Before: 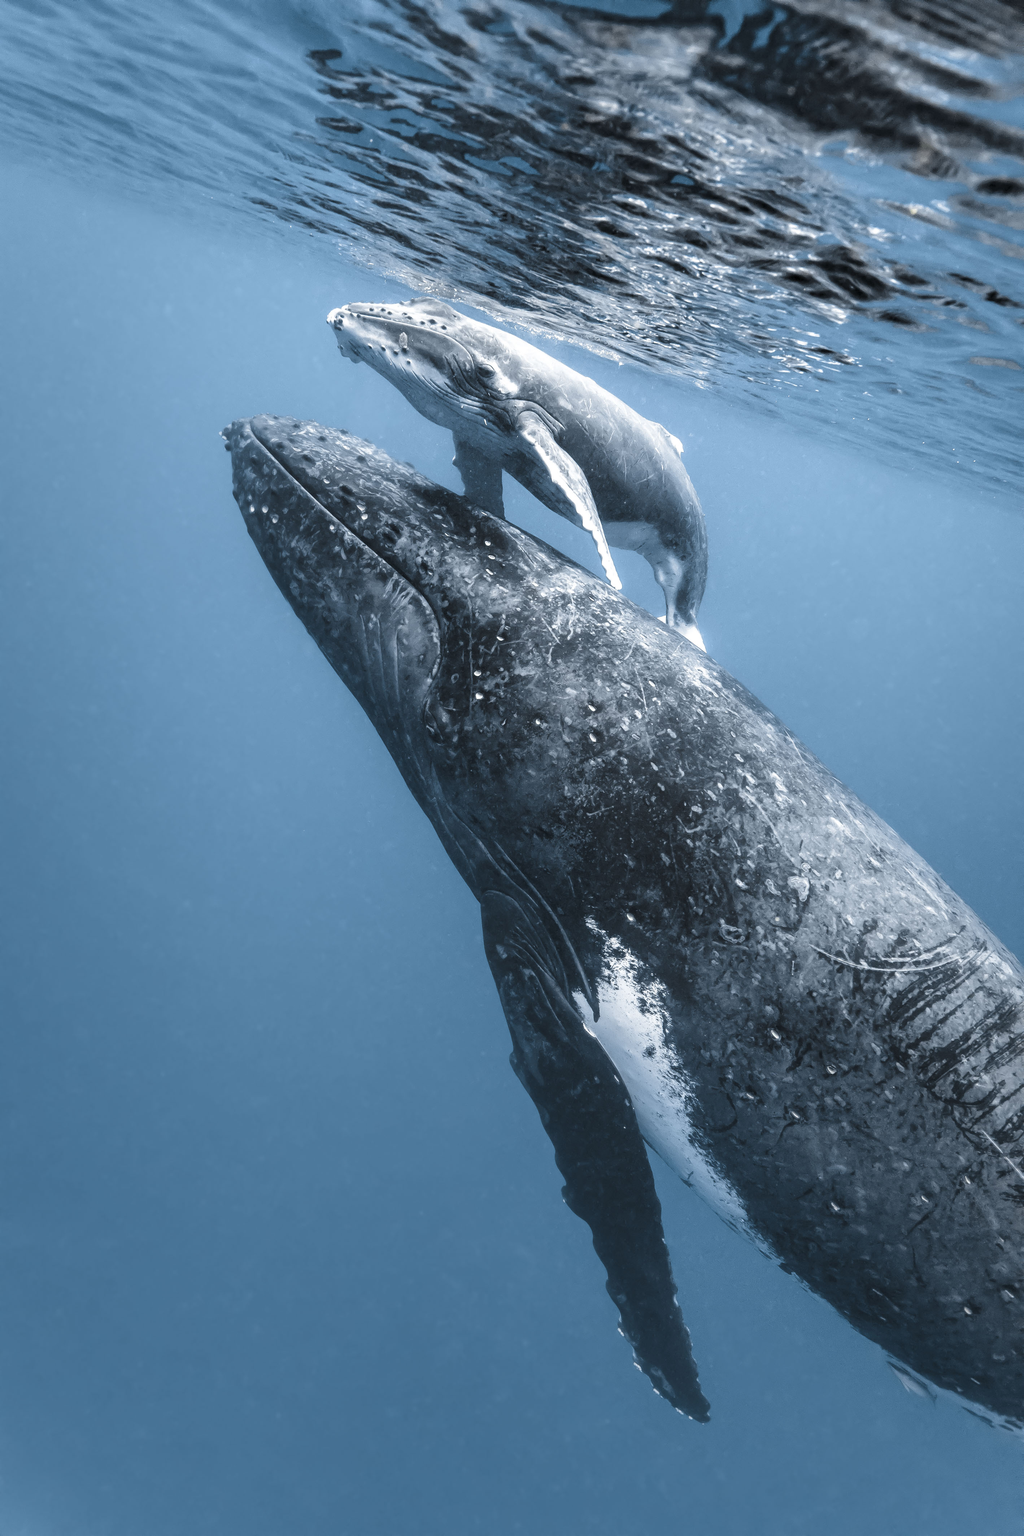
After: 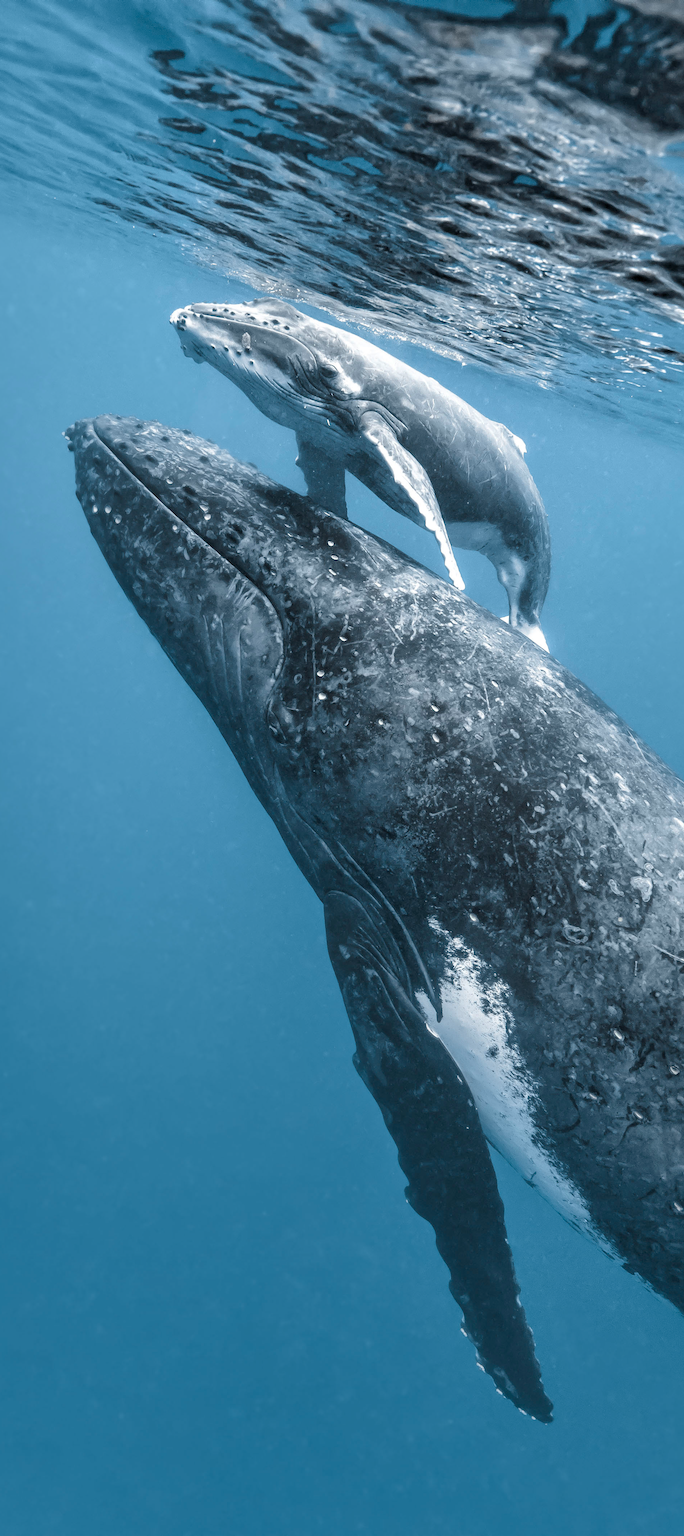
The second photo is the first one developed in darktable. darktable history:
shadows and highlights: highlights color adjustment 78.14%
crop: left 15.377%, right 17.762%
